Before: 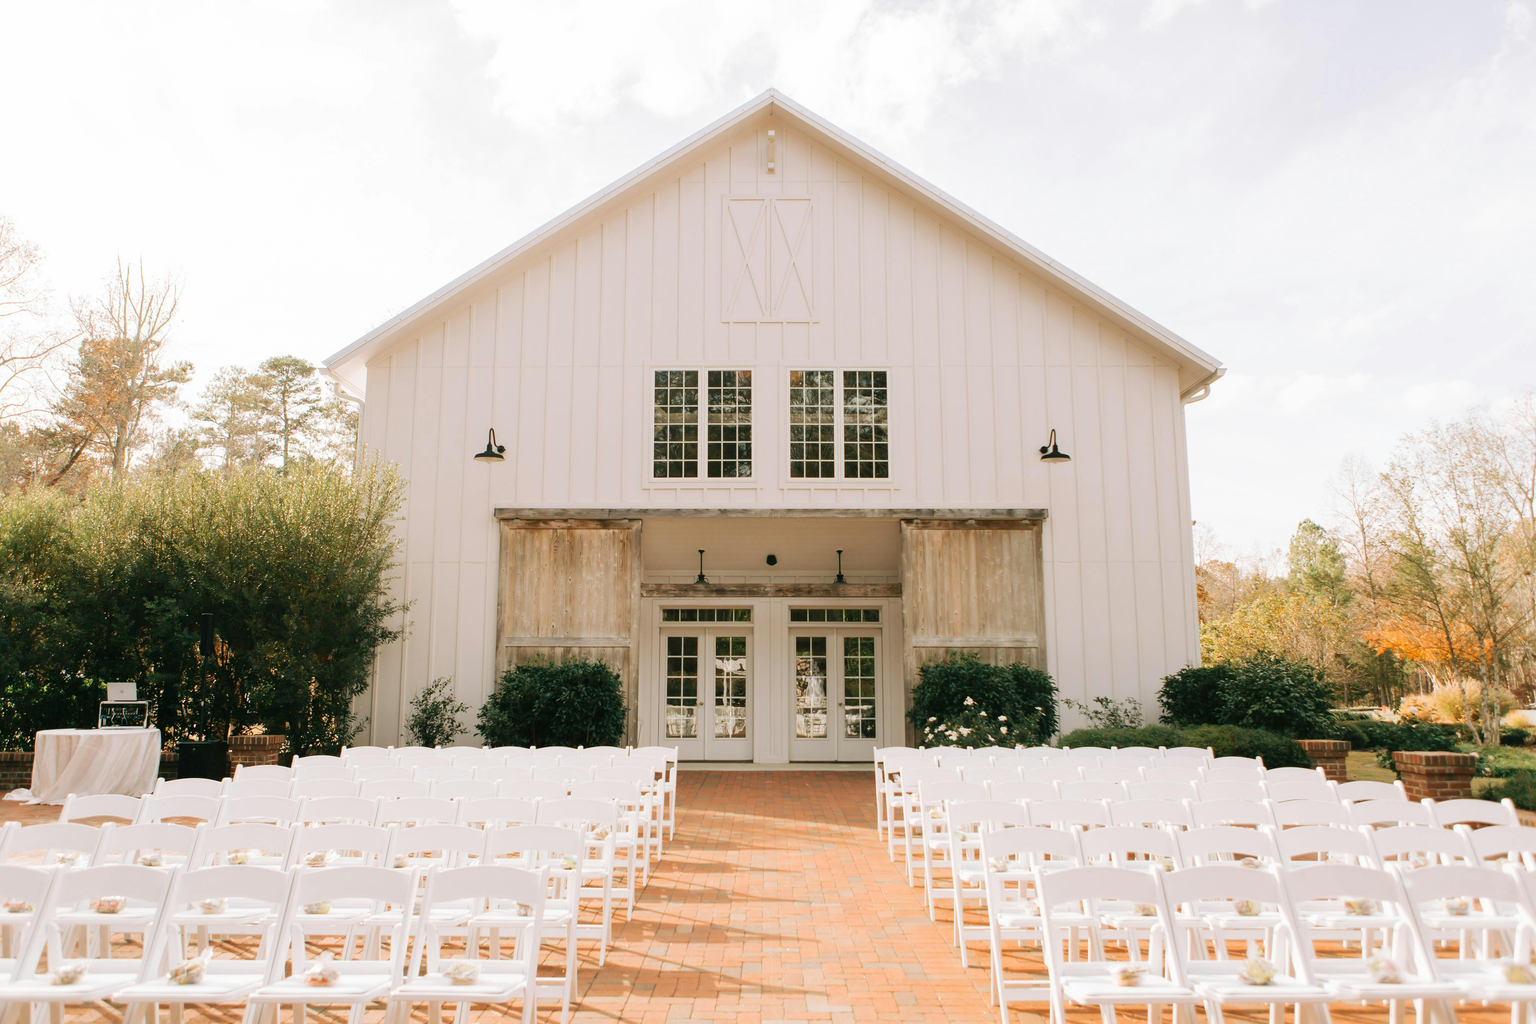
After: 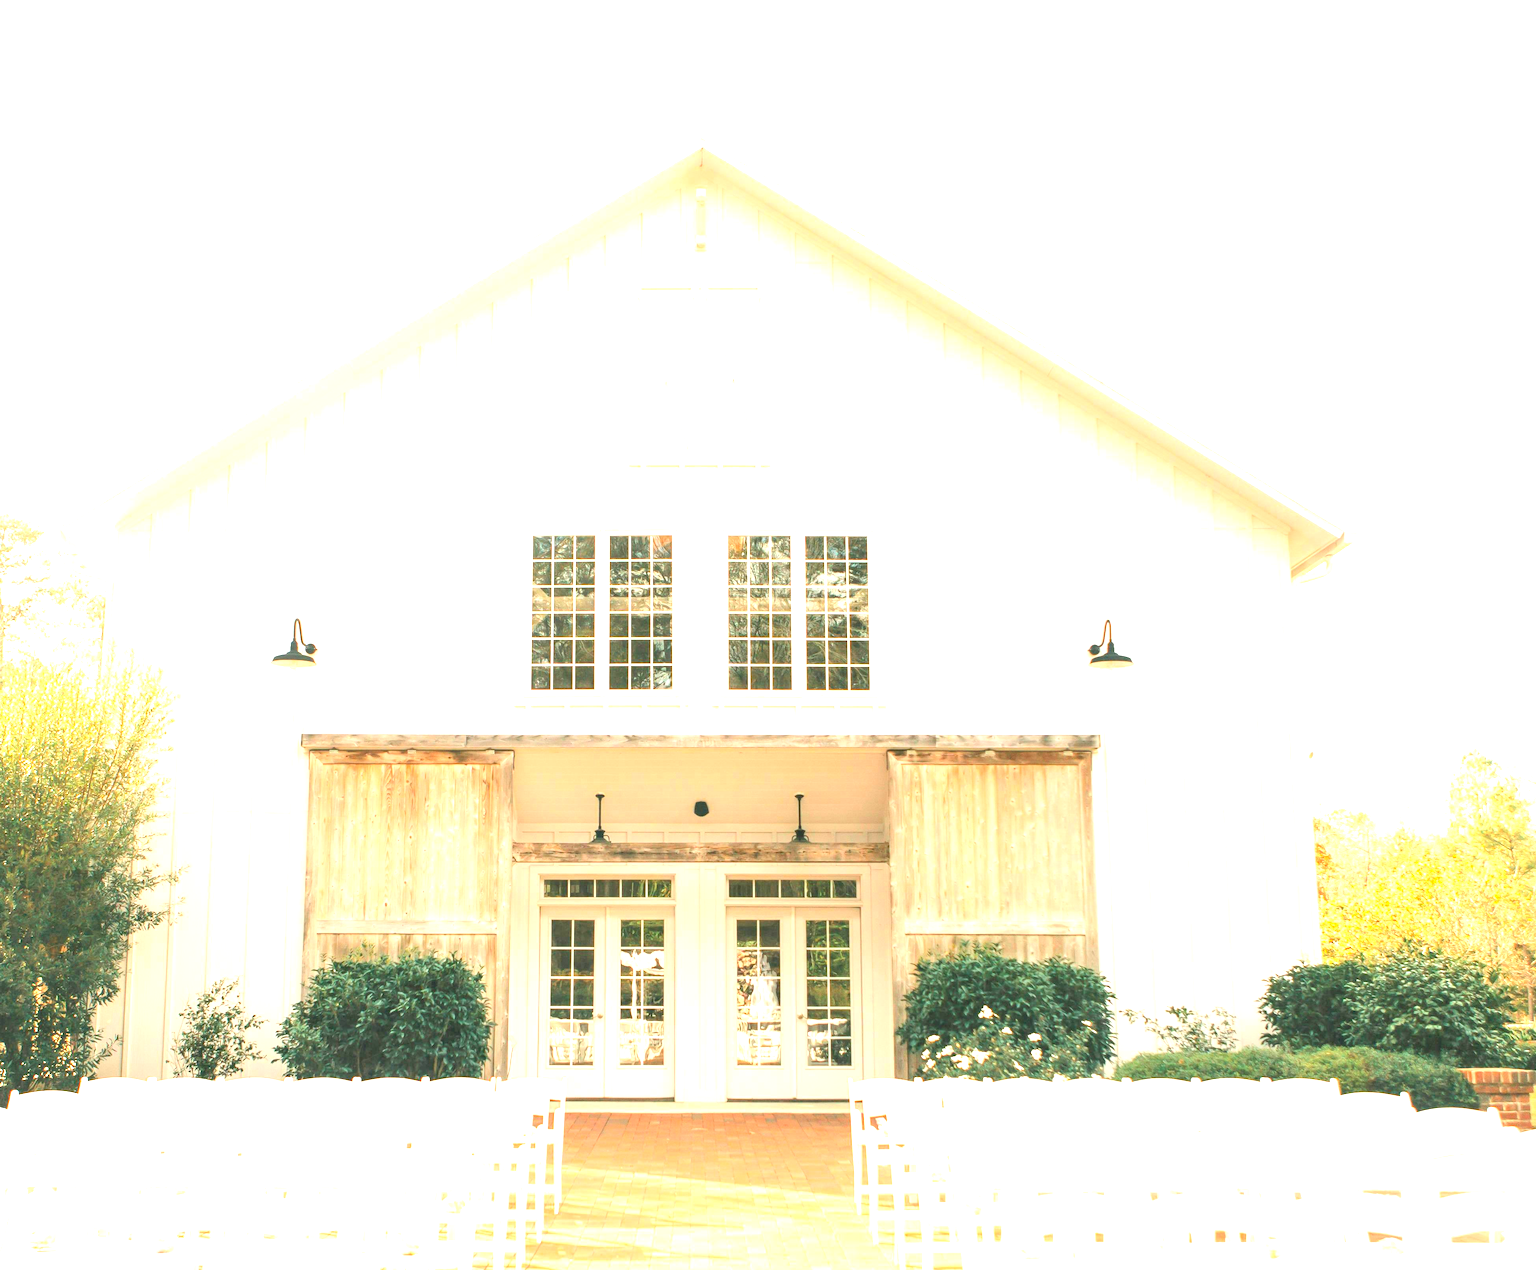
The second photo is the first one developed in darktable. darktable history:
tone equalizer: -7 EV 0.172 EV, -6 EV 0.144 EV, -5 EV 0.061 EV, -4 EV 0.059 EV, -2 EV -0.027 EV, -1 EV -0.027 EV, +0 EV -0.054 EV
contrast brightness saturation: contrast 0.103, brightness 0.309, saturation 0.143
exposure: black level correction 0, exposure 1.755 EV, compensate highlight preservation false
local contrast: on, module defaults
crop: left 18.634%, right 12.087%, bottom 14.025%
